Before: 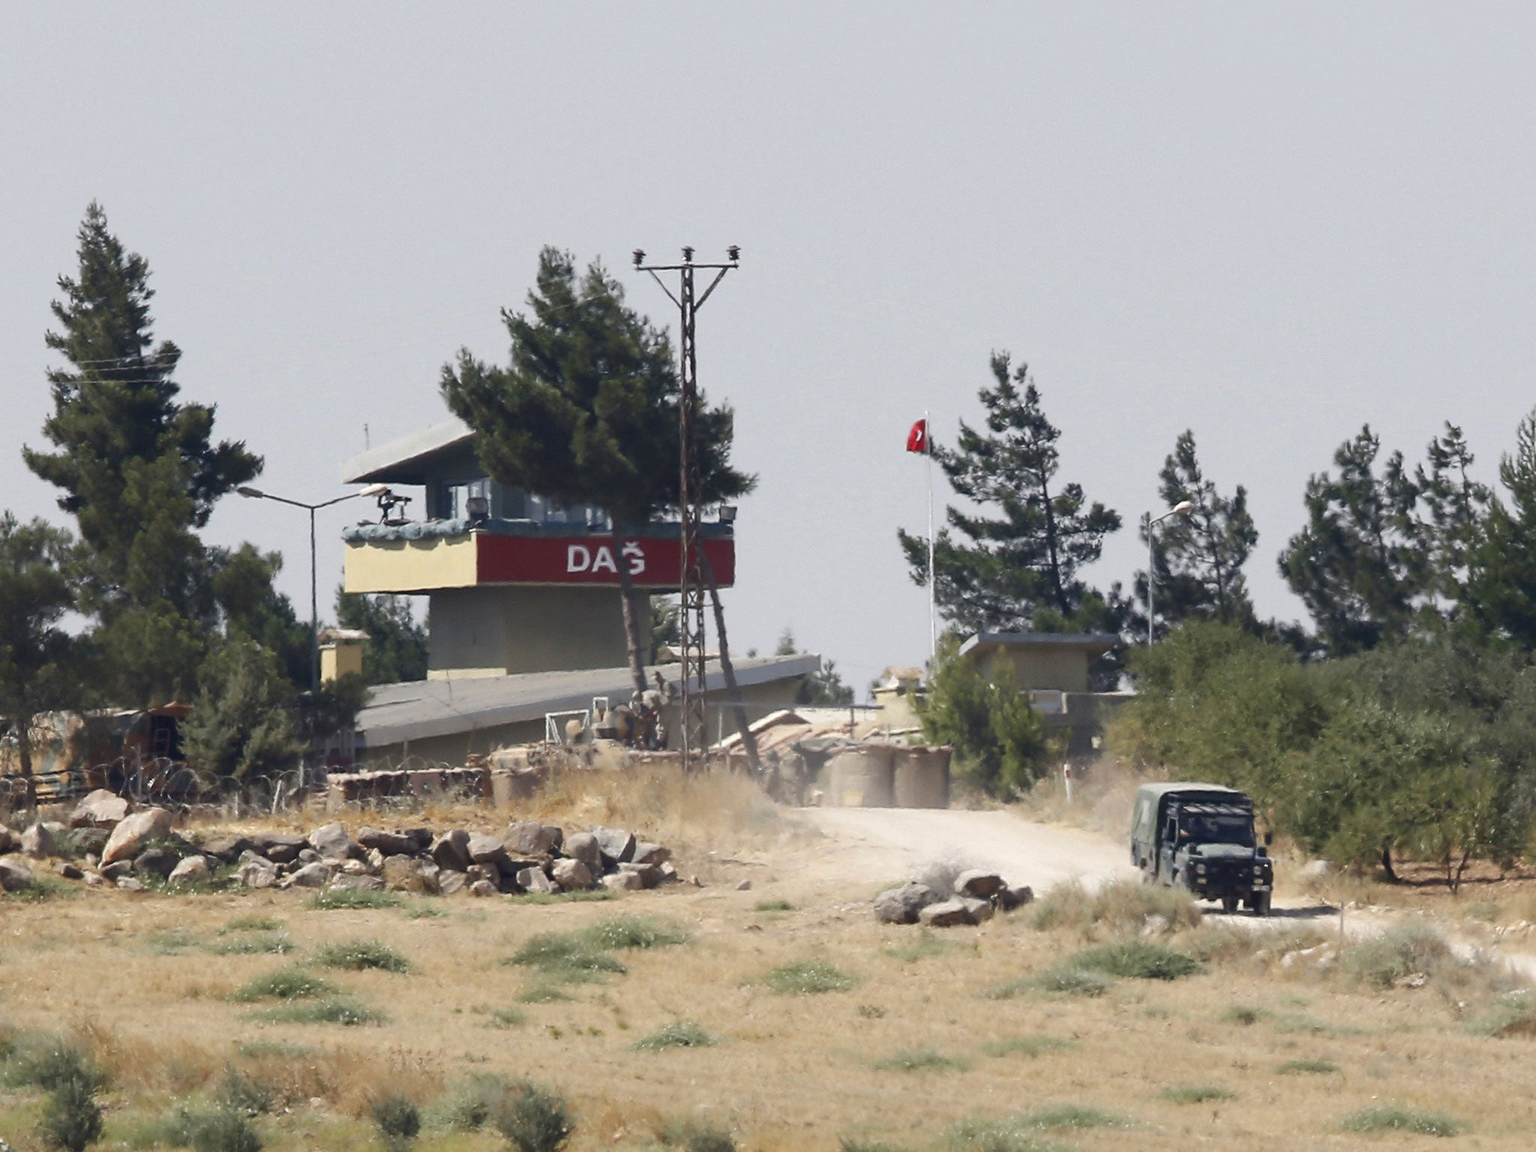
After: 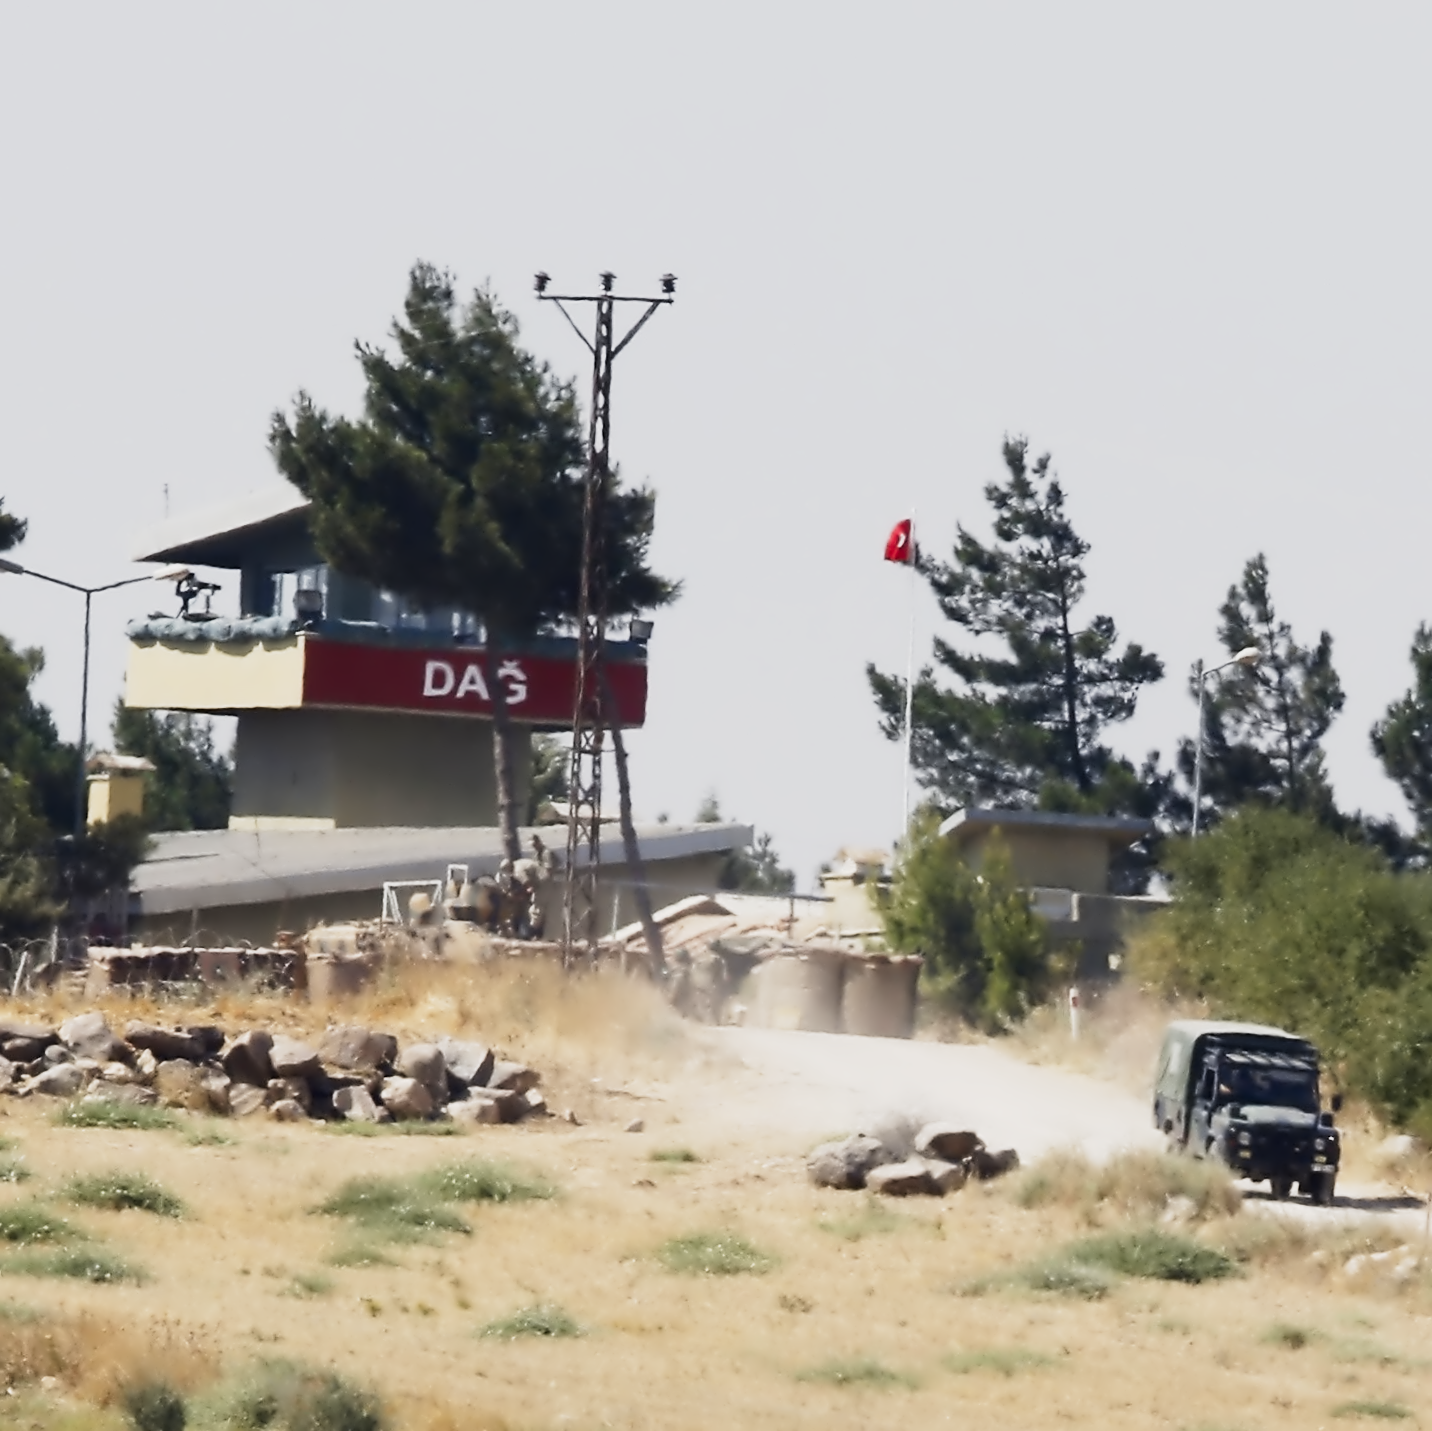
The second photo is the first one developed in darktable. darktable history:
crop and rotate: angle -3.2°, left 13.908%, top 0.017%, right 11.068%, bottom 0.033%
tone curve: curves: ch0 [(0, 0) (0.078, 0.029) (0.265, 0.241) (0.507, 0.56) (0.744, 0.826) (1, 0.948)]; ch1 [(0, 0) (0.346, 0.307) (0.418, 0.383) (0.46, 0.439) (0.482, 0.493) (0.502, 0.5) (0.517, 0.506) (0.55, 0.557) (0.601, 0.637) (0.666, 0.7) (1, 1)]; ch2 [(0, 0) (0.346, 0.34) (0.431, 0.45) (0.485, 0.494) (0.5, 0.498) (0.508, 0.499) (0.532, 0.546) (0.579, 0.628) (0.625, 0.668) (1, 1)], preserve colors none
contrast equalizer: octaves 7, y [[0.5 ×6], [0.5 ×6], [0.5 ×6], [0, 0.033, 0.067, 0.1, 0.133, 0.167], [0, 0.05, 0.1, 0.15, 0.2, 0.25]]
